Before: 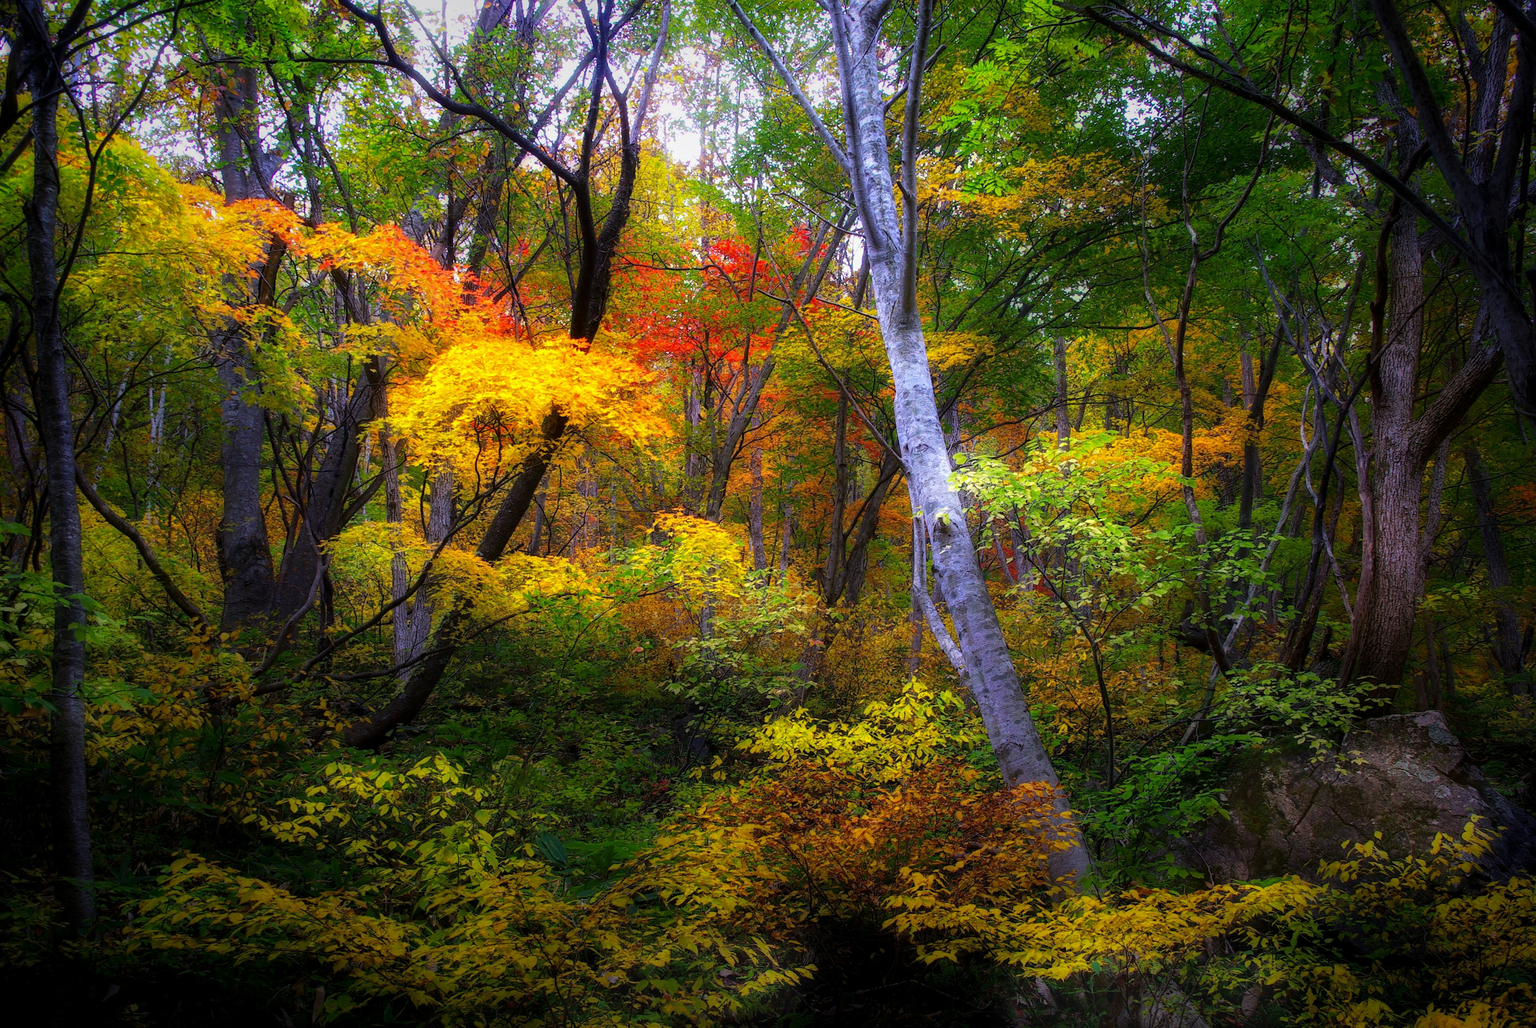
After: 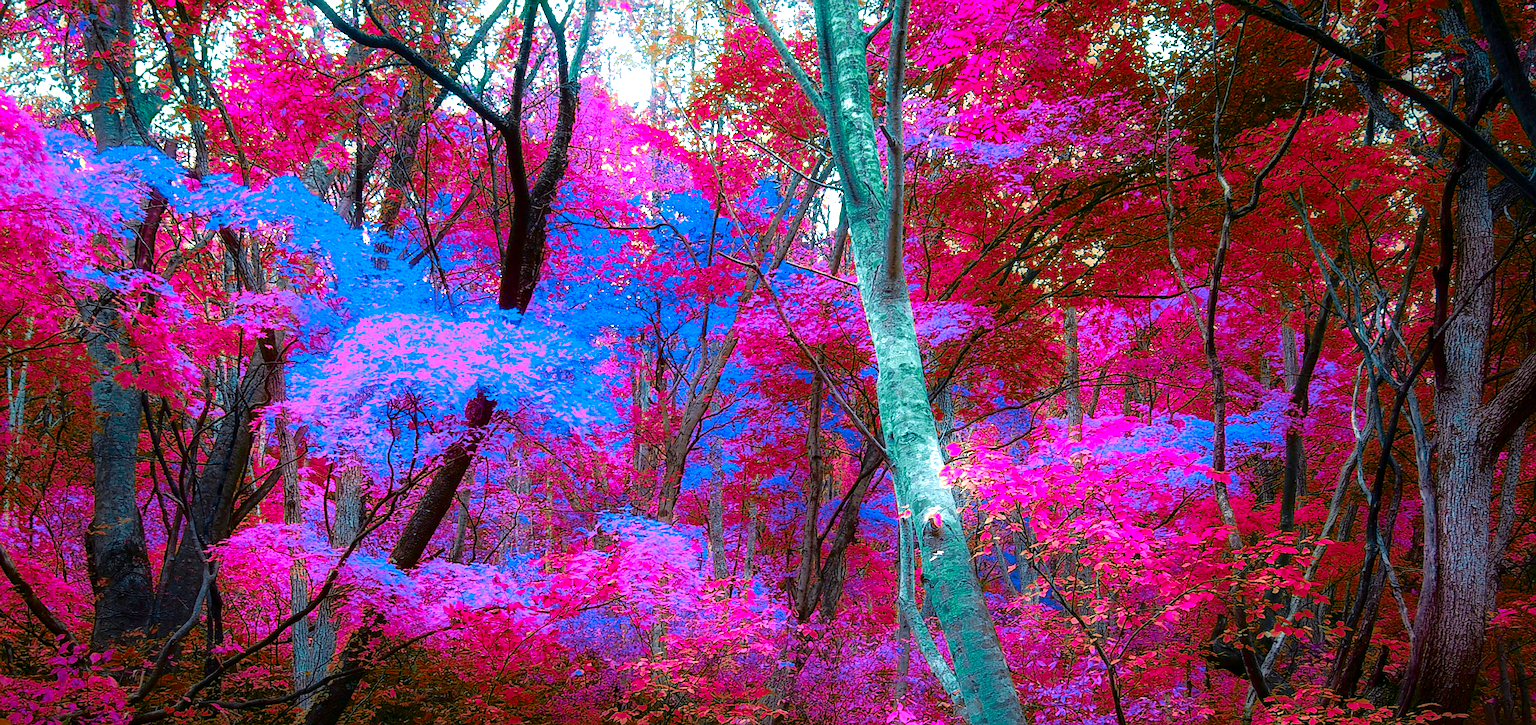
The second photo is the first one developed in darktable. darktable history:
crop and rotate: left 9.345%, top 7.22%, right 4.982%, bottom 32.331%
exposure: exposure 1 EV, compensate highlight preservation false
tone curve: curves: ch0 [(0, 0) (0.126, 0.061) (0.362, 0.382) (0.498, 0.498) (0.706, 0.712) (1, 1)]; ch1 [(0, 0) (0.5, 0.497) (0.55, 0.578) (1, 1)]; ch2 [(0, 0) (0.44, 0.424) (0.489, 0.486) (0.537, 0.538) (1, 1)], color space Lab, independent channels, preserve colors none
sharpen: on, module defaults
color zones: curves: ch0 [(0.826, 0.353)]; ch1 [(0.242, 0.647) (0.889, 0.342)]; ch2 [(0.246, 0.089) (0.969, 0.068)]
